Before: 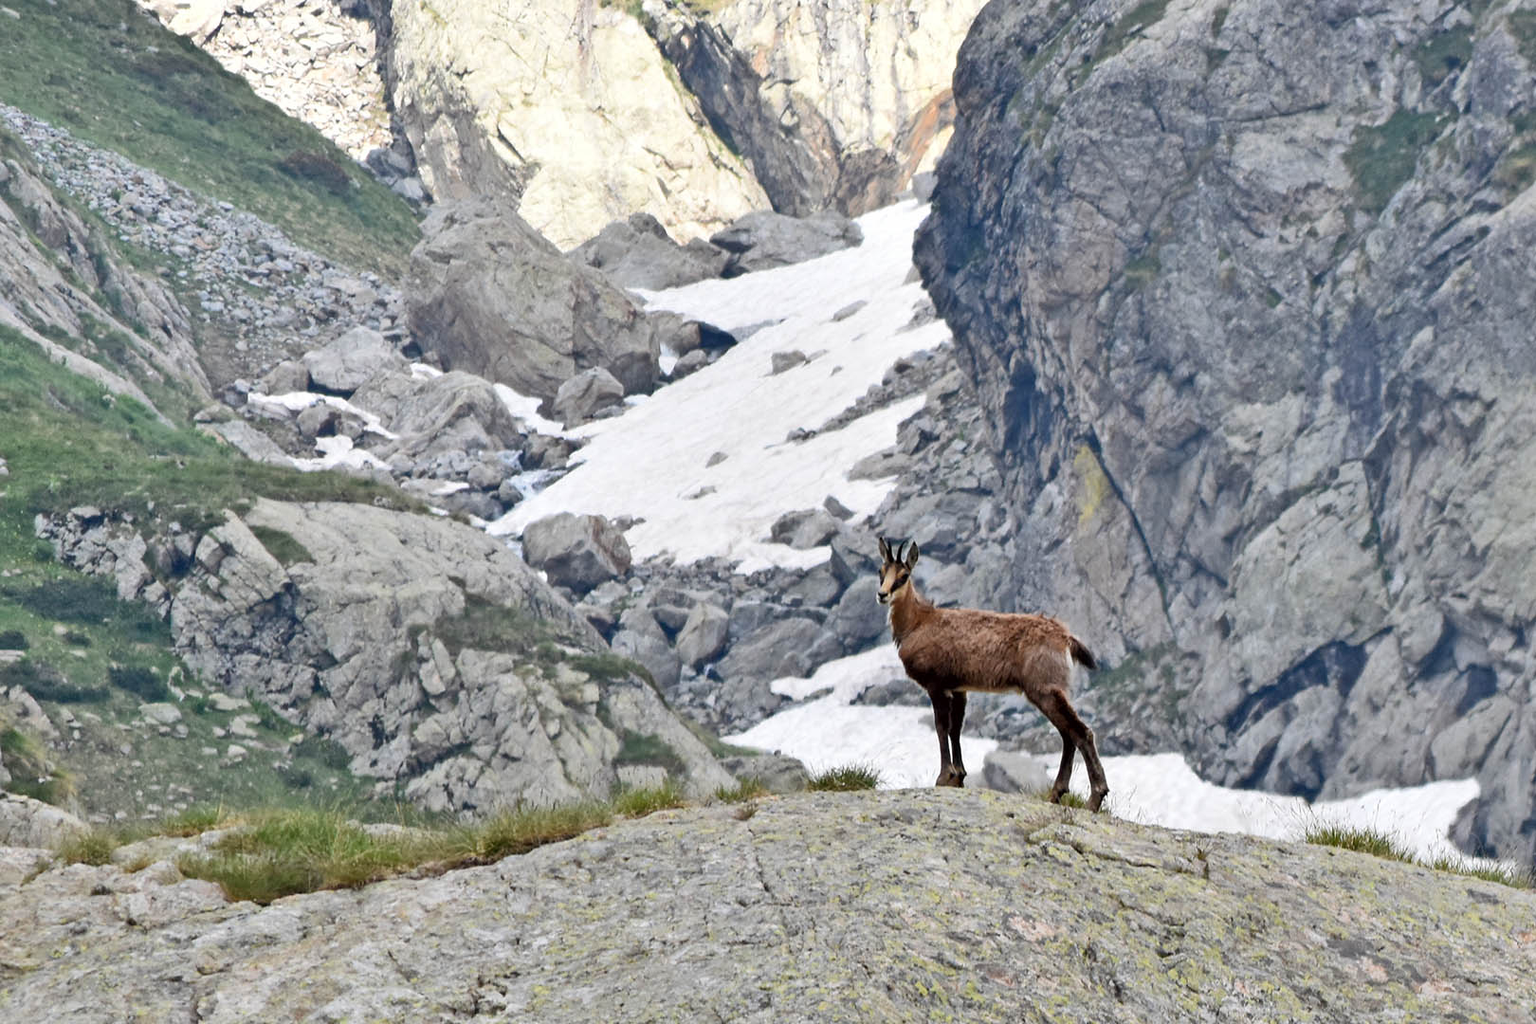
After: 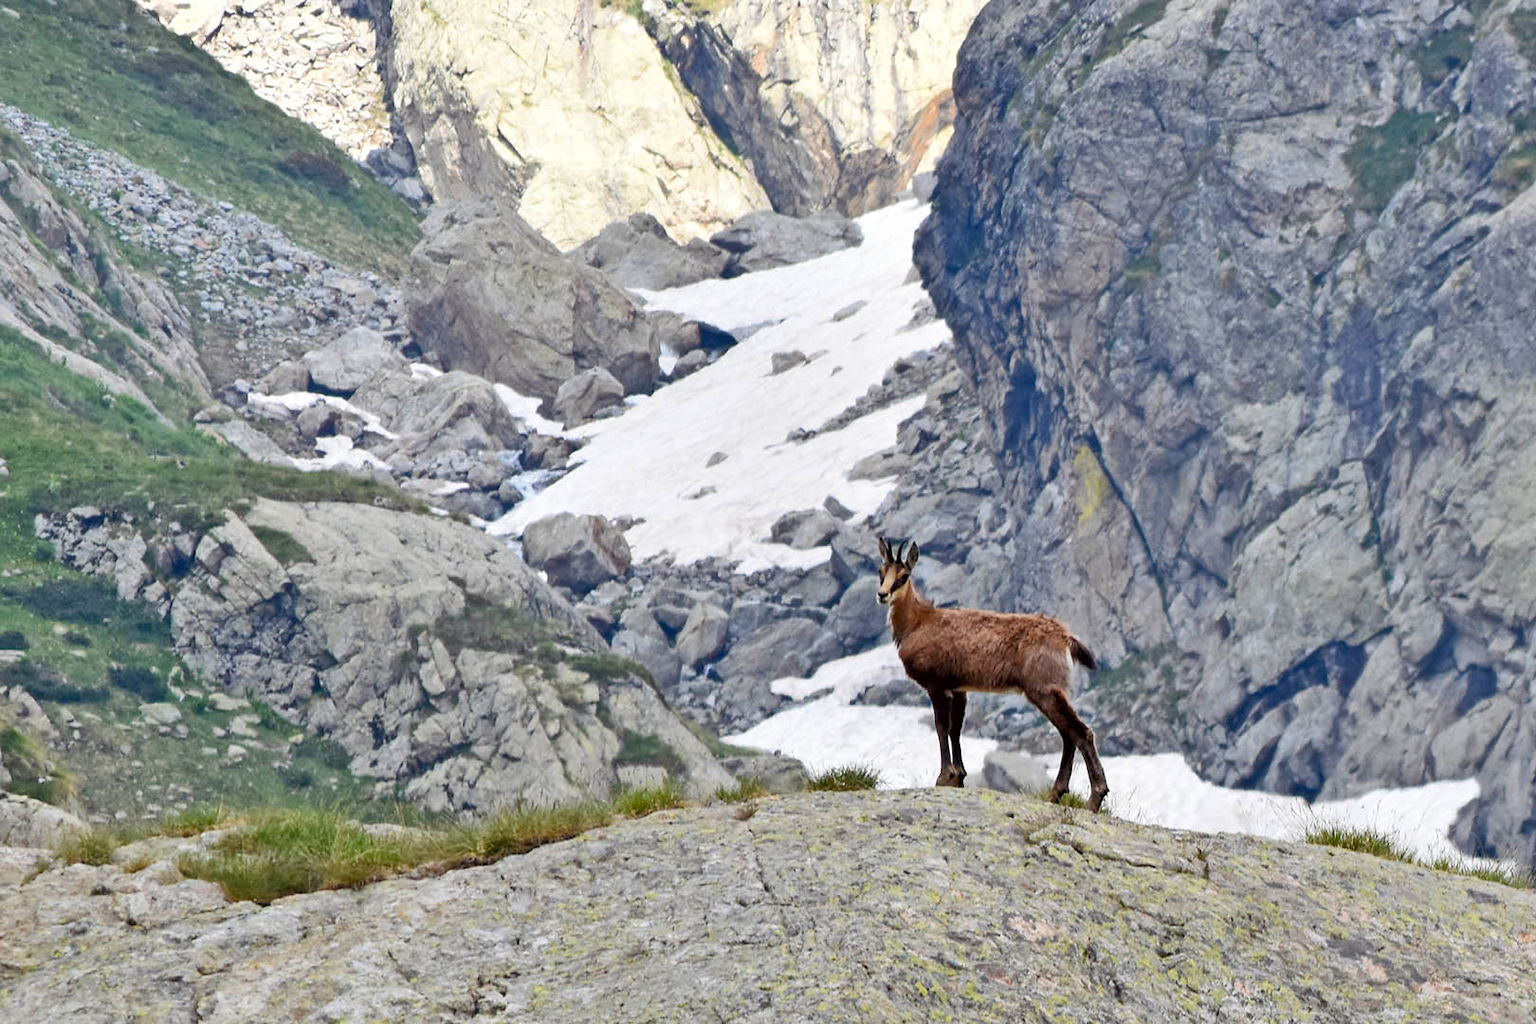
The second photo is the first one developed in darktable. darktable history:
contrast brightness saturation: contrast 0.044, saturation 0.163
color balance rgb: shadows lift › chroma 2.988%, shadows lift › hue 280.58°, perceptual saturation grading › global saturation -2.158%, perceptual saturation grading › highlights -8.131%, perceptual saturation grading › mid-tones 8.625%, perceptual saturation grading › shadows 5.107%, global vibrance 20%
